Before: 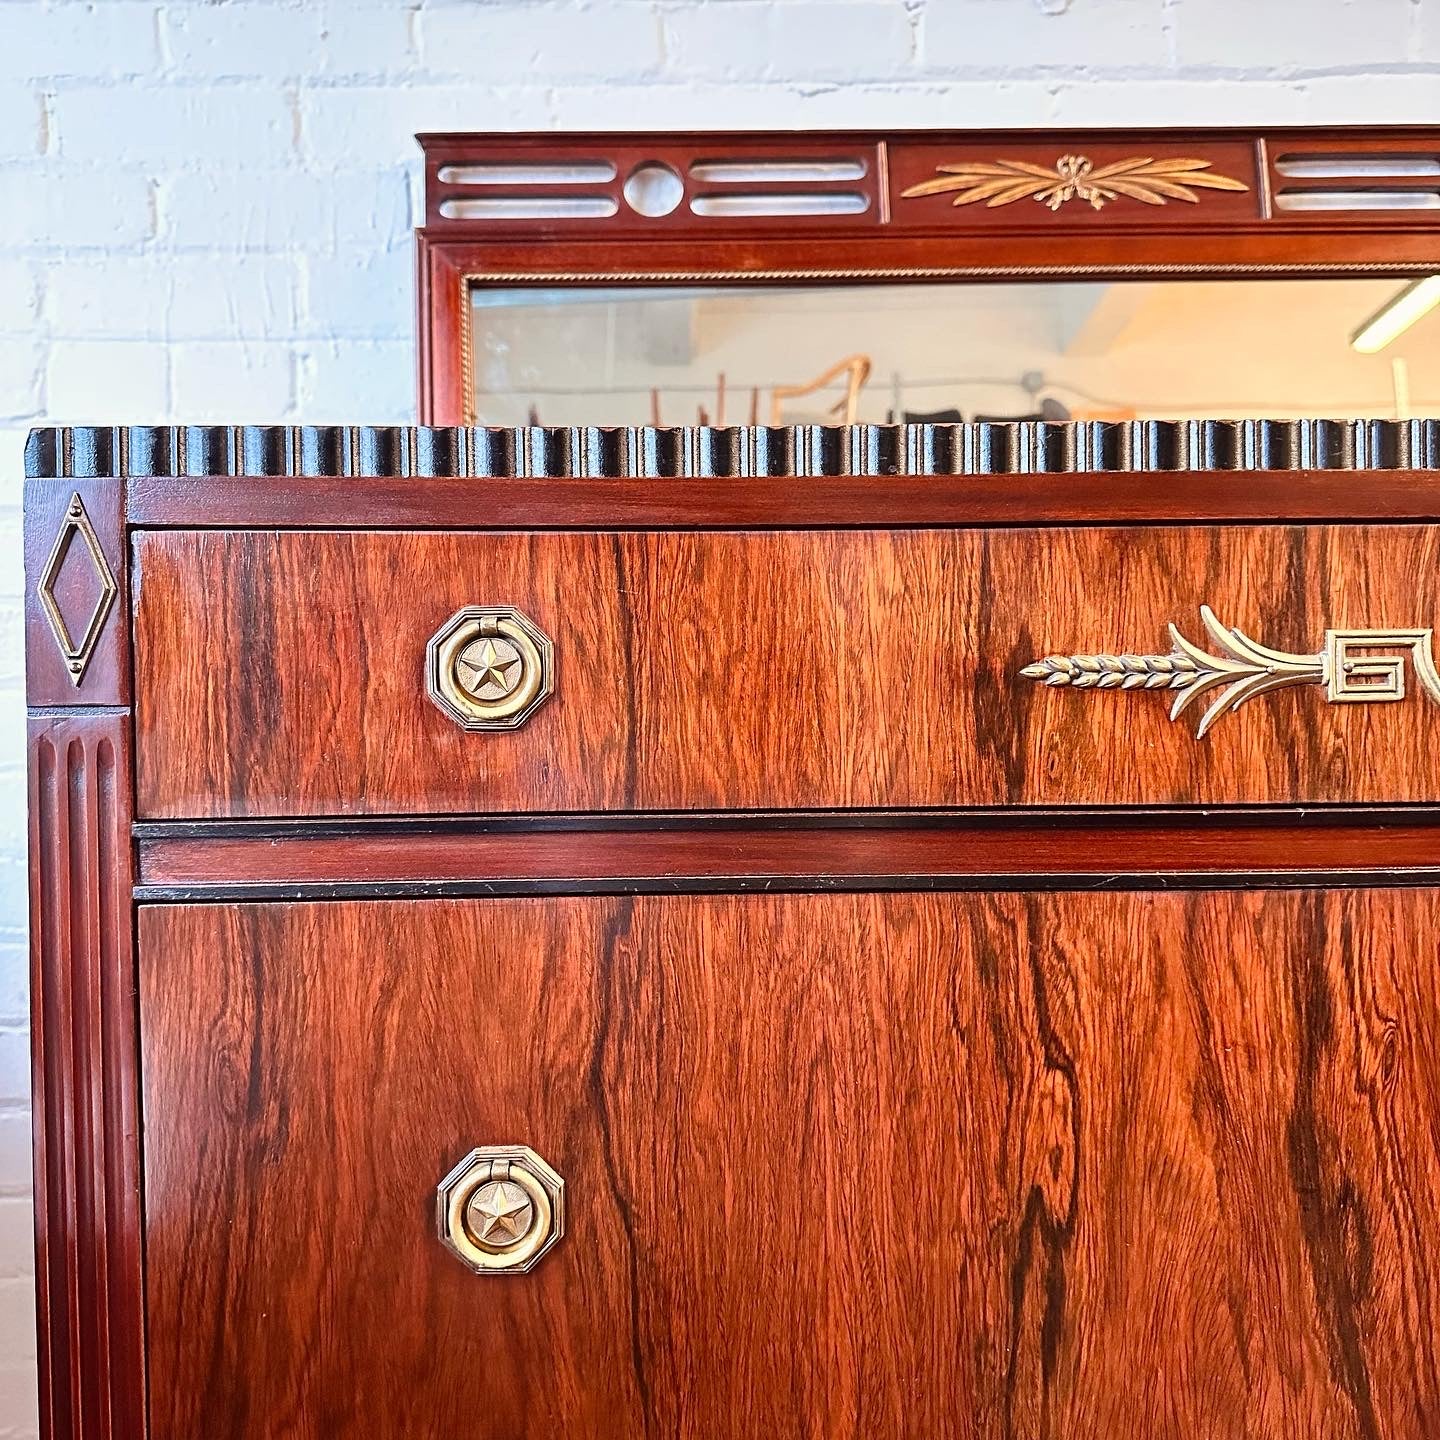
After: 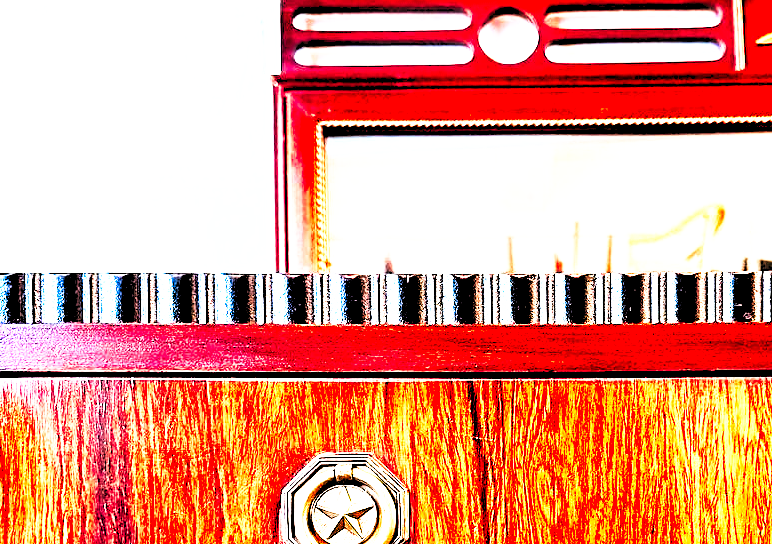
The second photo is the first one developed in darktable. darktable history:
crop: left 10.121%, top 10.631%, right 36.218%, bottom 51.526%
tone curve: curves: ch0 [(0, 0) (0.003, 0) (0.011, 0.001) (0.025, 0.003) (0.044, 0.003) (0.069, 0.006) (0.1, 0.009) (0.136, 0.014) (0.177, 0.029) (0.224, 0.061) (0.277, 0.127) (0.335, 0.218) (0.399, 0.38) (0.468, 0.588) (0.543, 0.809) (0.623, 0.947) (0.709, 0.987) (0.801, 0.99) (0.898, 0.99) (1, 1)], preserve colors none
levels: levels [0.093, 0.434, 0.988]
